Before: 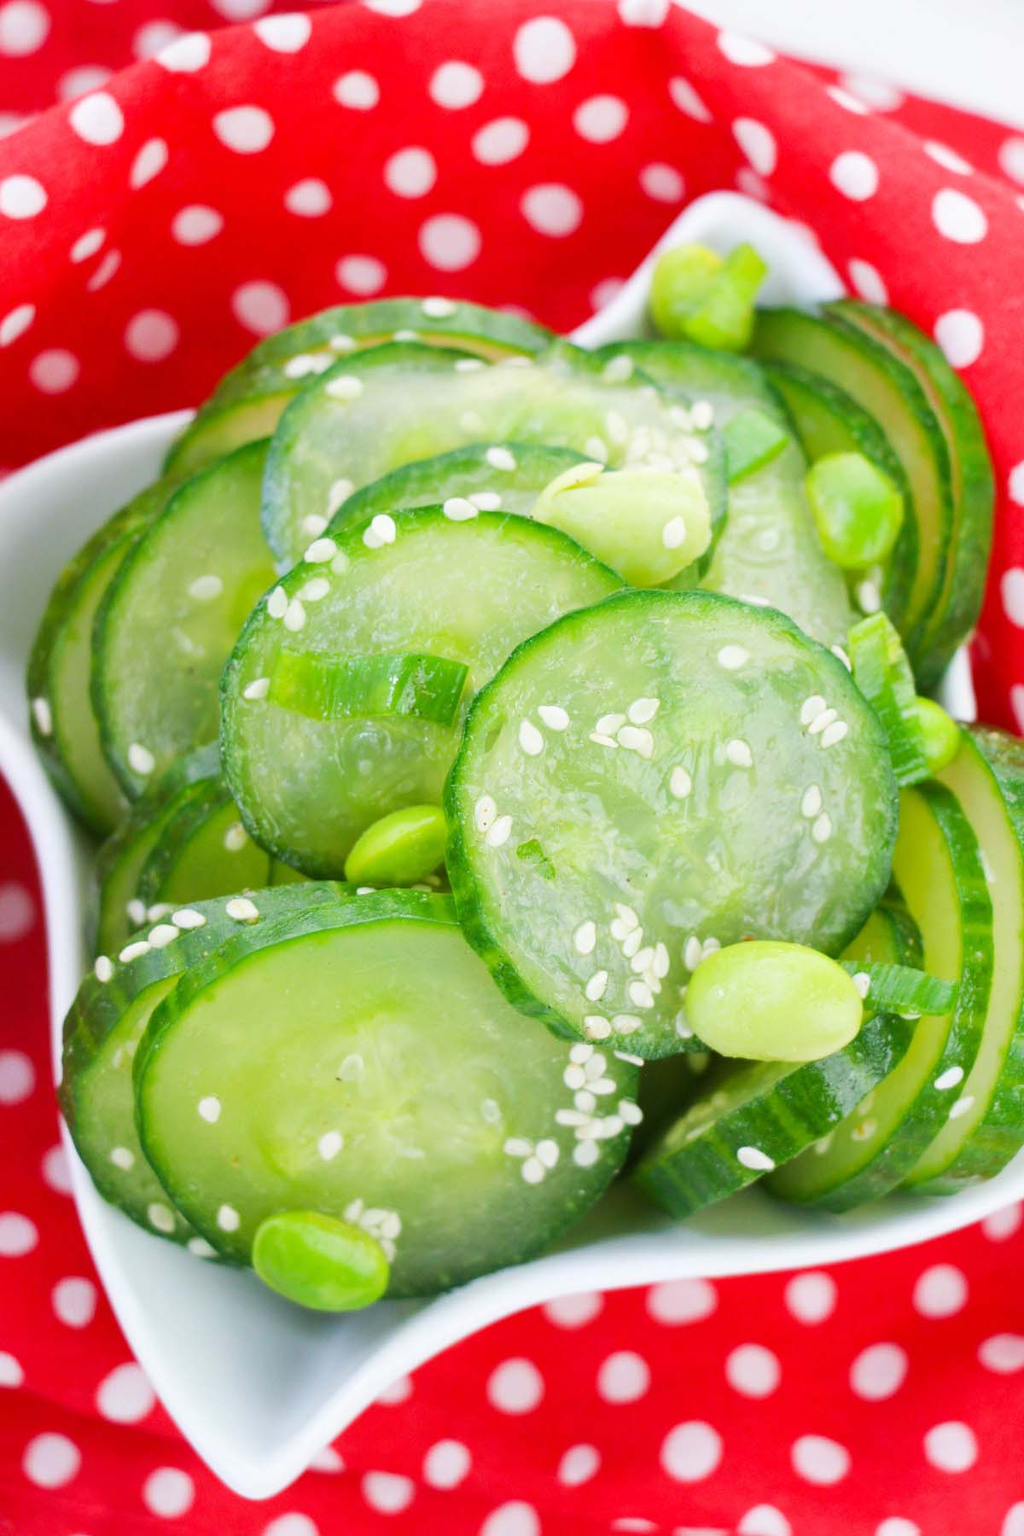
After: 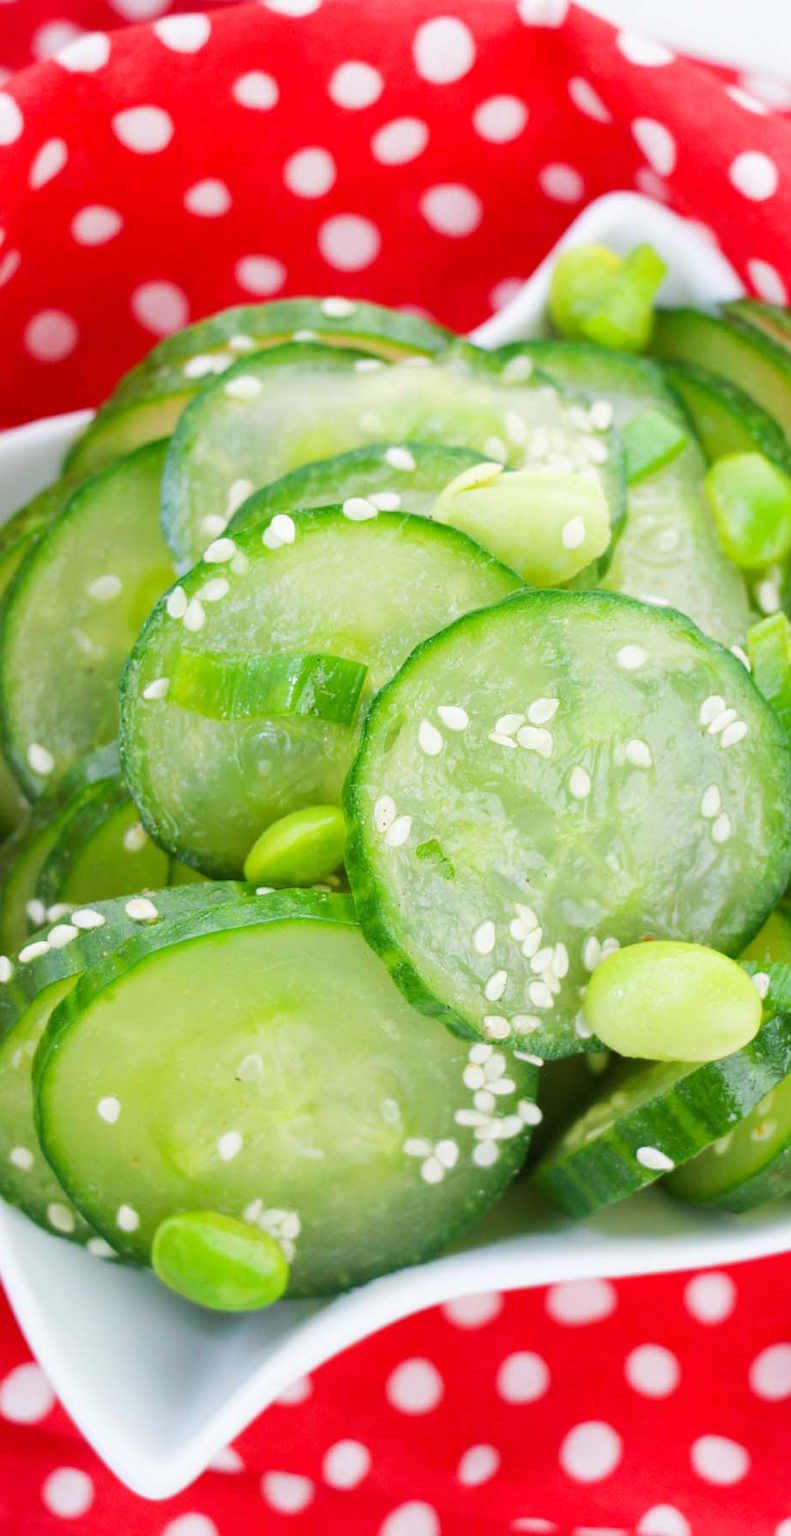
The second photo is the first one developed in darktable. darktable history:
crop: left 9.856%, right 12.769%
